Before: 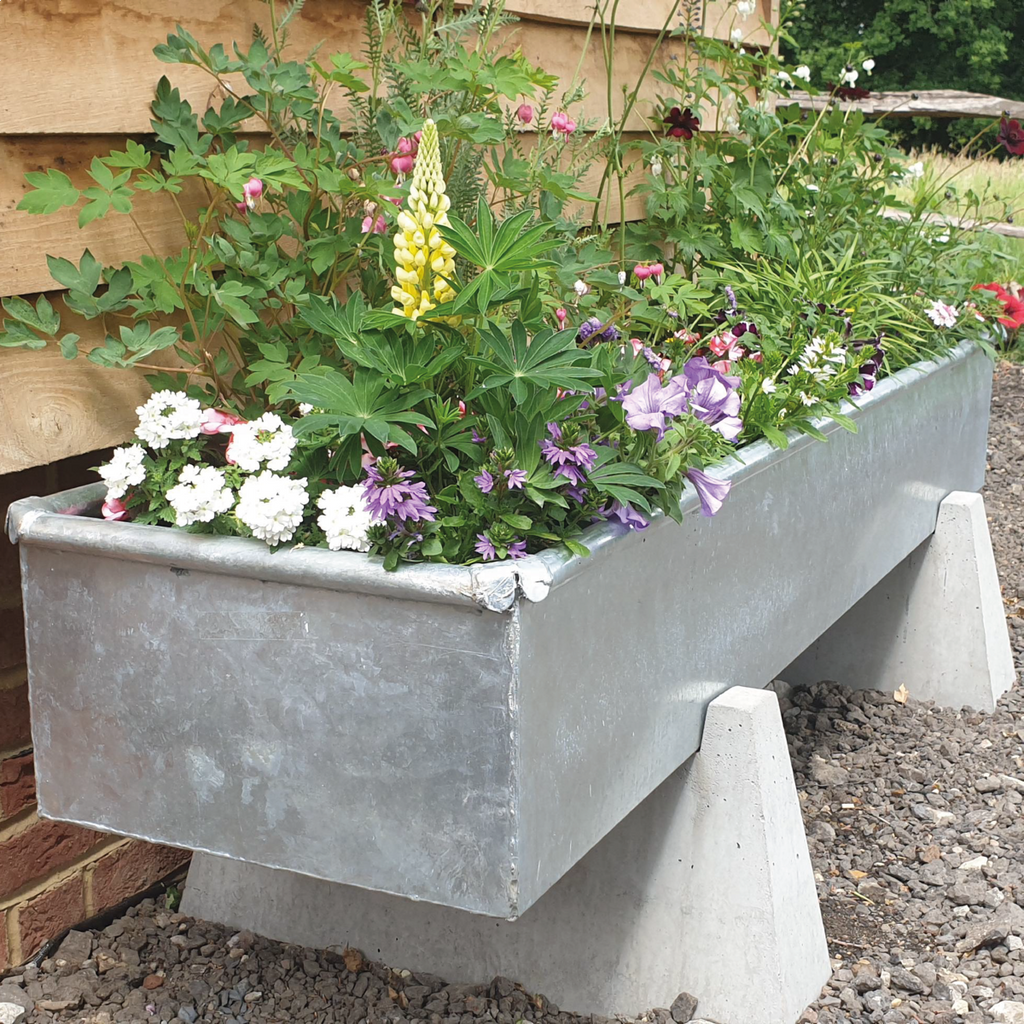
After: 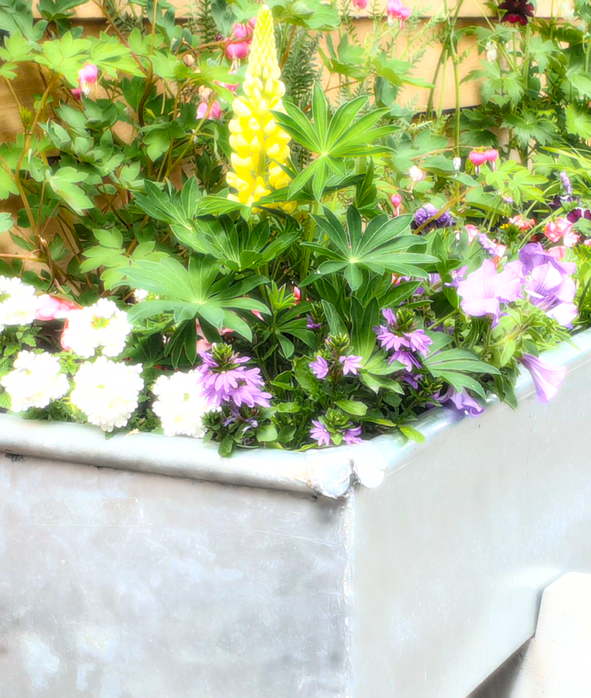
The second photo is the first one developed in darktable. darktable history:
color balance rgb: perceptual saturation grading › global saturation 40%, global vibrance 15%
local contrast: detail 130%
crop: left 16.202%, top 11.208%, right 26.045%, bottom 20.557%
bloom: size 0%, threshold 54.82%, strength 8.31%
